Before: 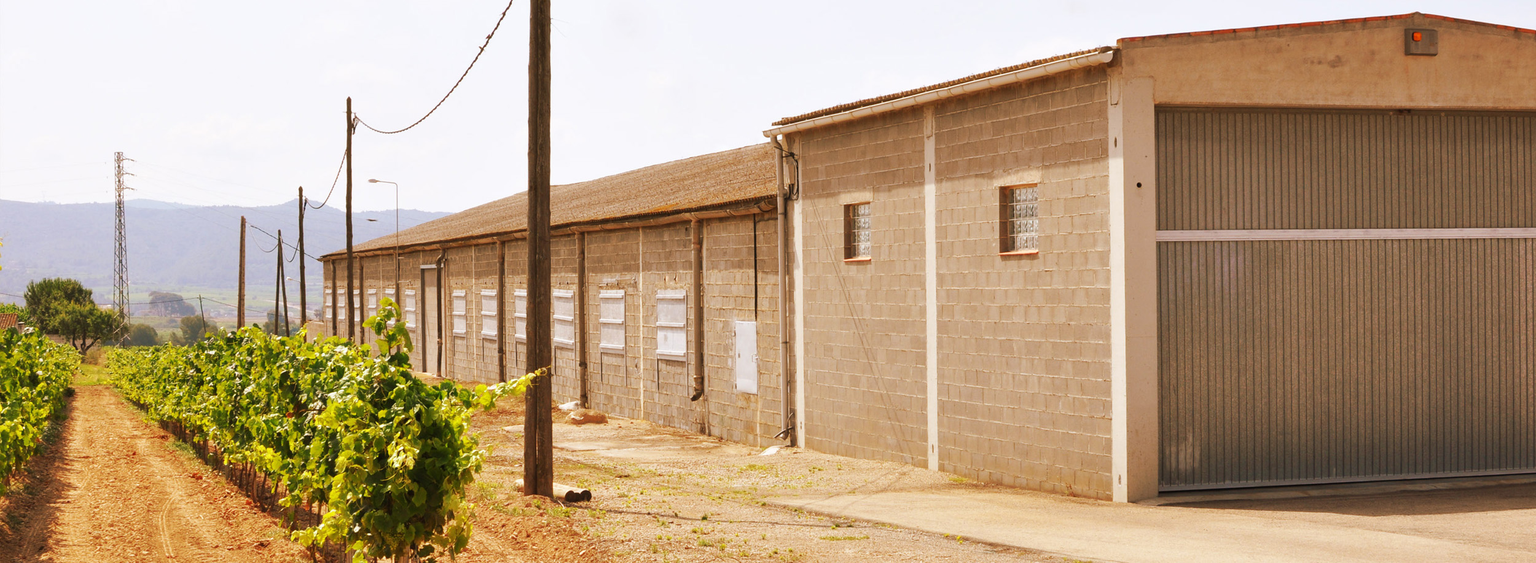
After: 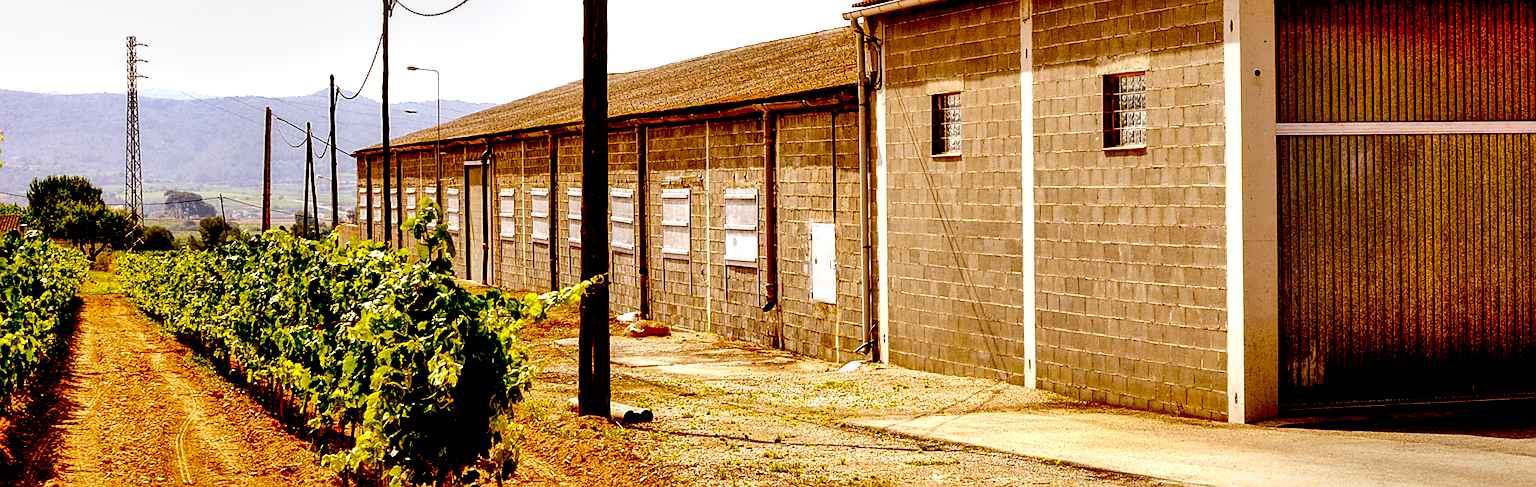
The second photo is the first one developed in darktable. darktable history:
crop: top 21.193%, right 9.369%, bottom 0.326%
exposure: black level correction 0.099, exposure -0.092 EV, compensate exposure bias true, compensate highlight preservation false
local contrast: detail 130%
tone equalizer: -8 EV -0.731 EV, -7 EV -0.739 EV, -6 EV -0.603 EV, -5 EV -0.409 EV, -3 EV 0.397 EV, -2 EV 0.6 EV, -1 EV 0.694 EV, +0 EV 0.732 EV, edges refinement/feathering 500, mask exposure compensation -1.57 EV, preserve details no
sharpen: on, module defaults
haze removal: strength 0.418, compatibility mode true
shadows and highlights: soften with gaussian
